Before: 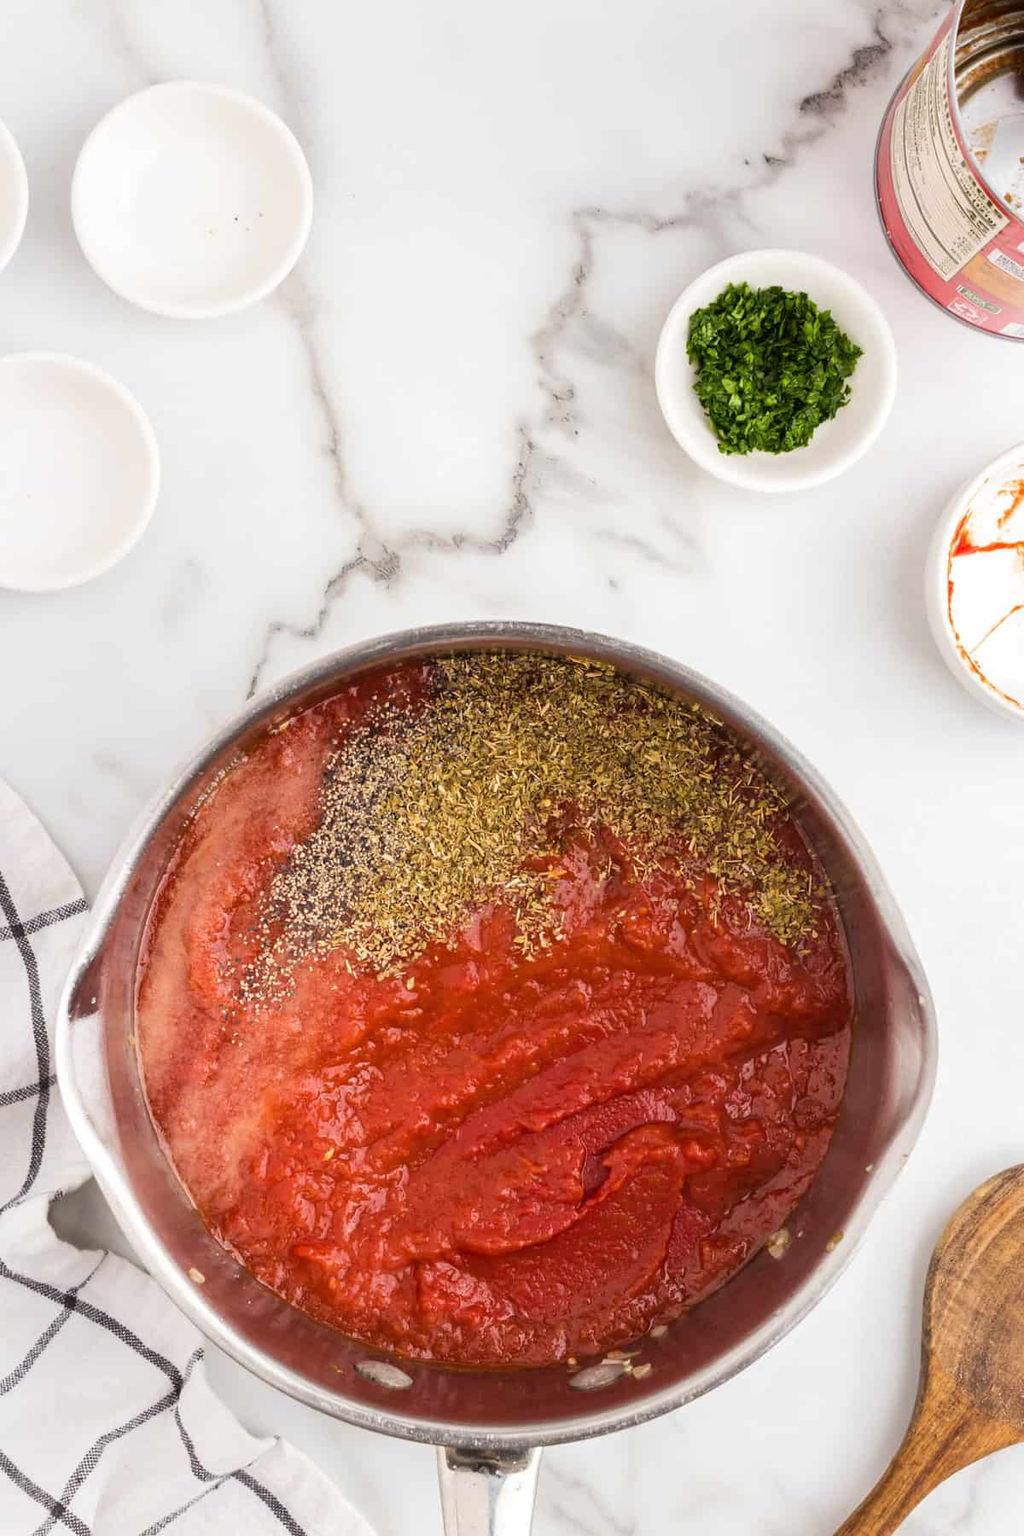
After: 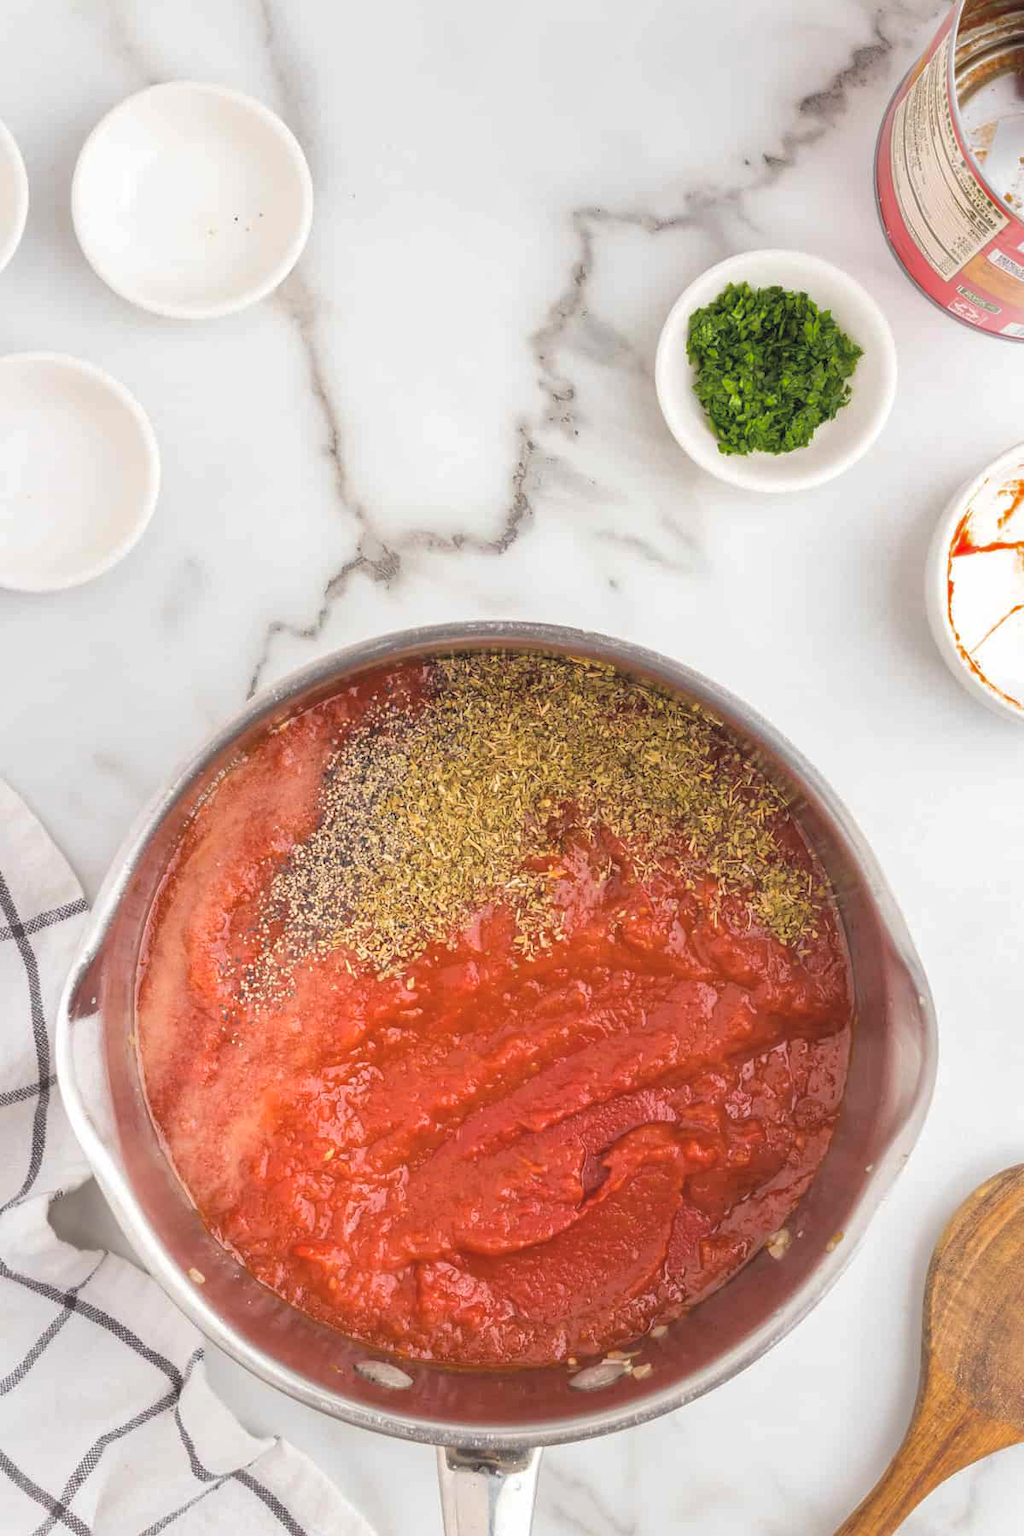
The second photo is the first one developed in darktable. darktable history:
shadows and highlights: on, module defaults
contrast brightness saturation: brightness 0.155
